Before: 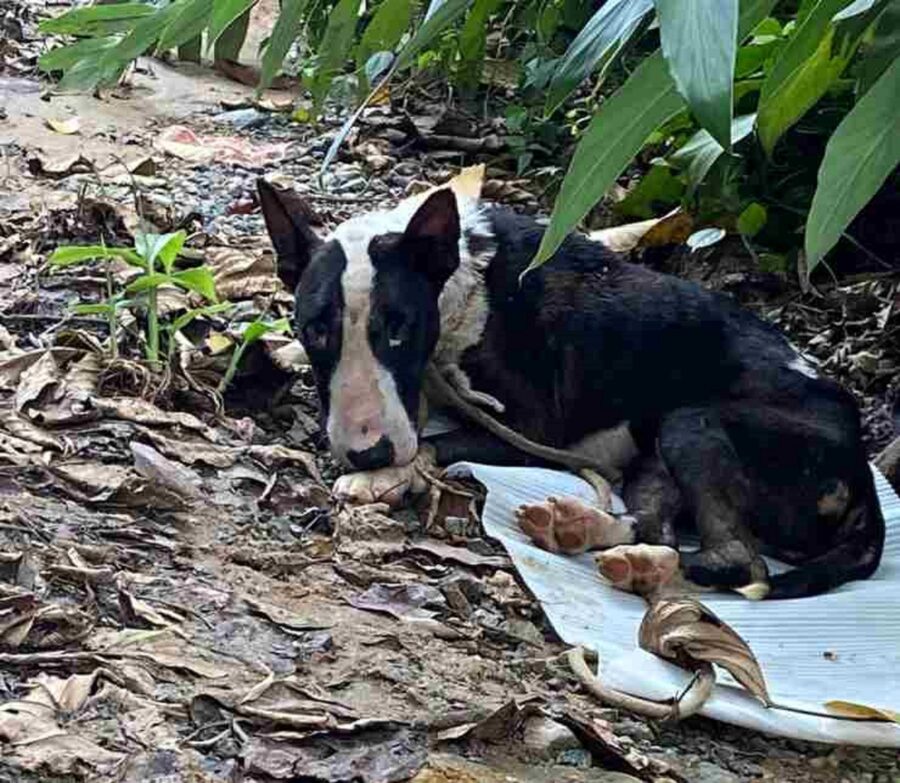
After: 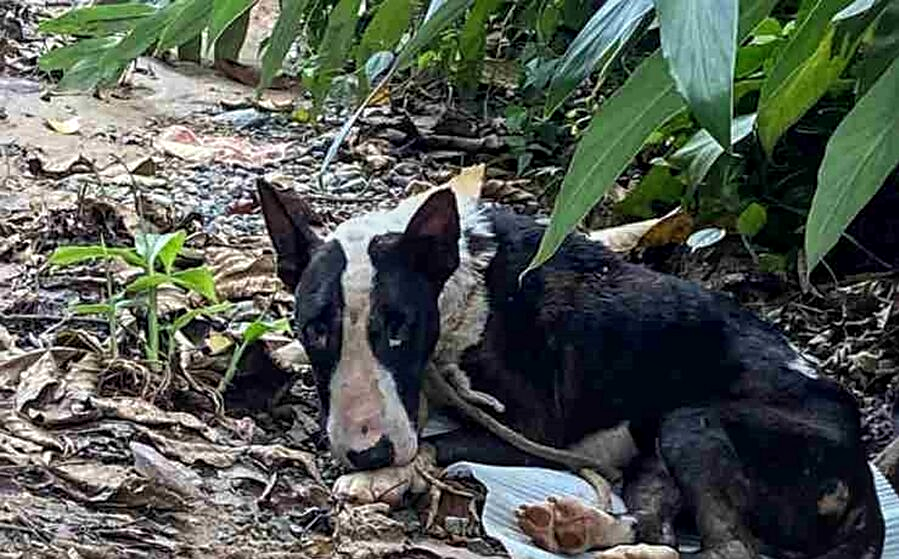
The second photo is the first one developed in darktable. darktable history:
crop: right 0.001%, bottom 28.567%
local contrast: on, module defaults
sharpen: on, module defaults
